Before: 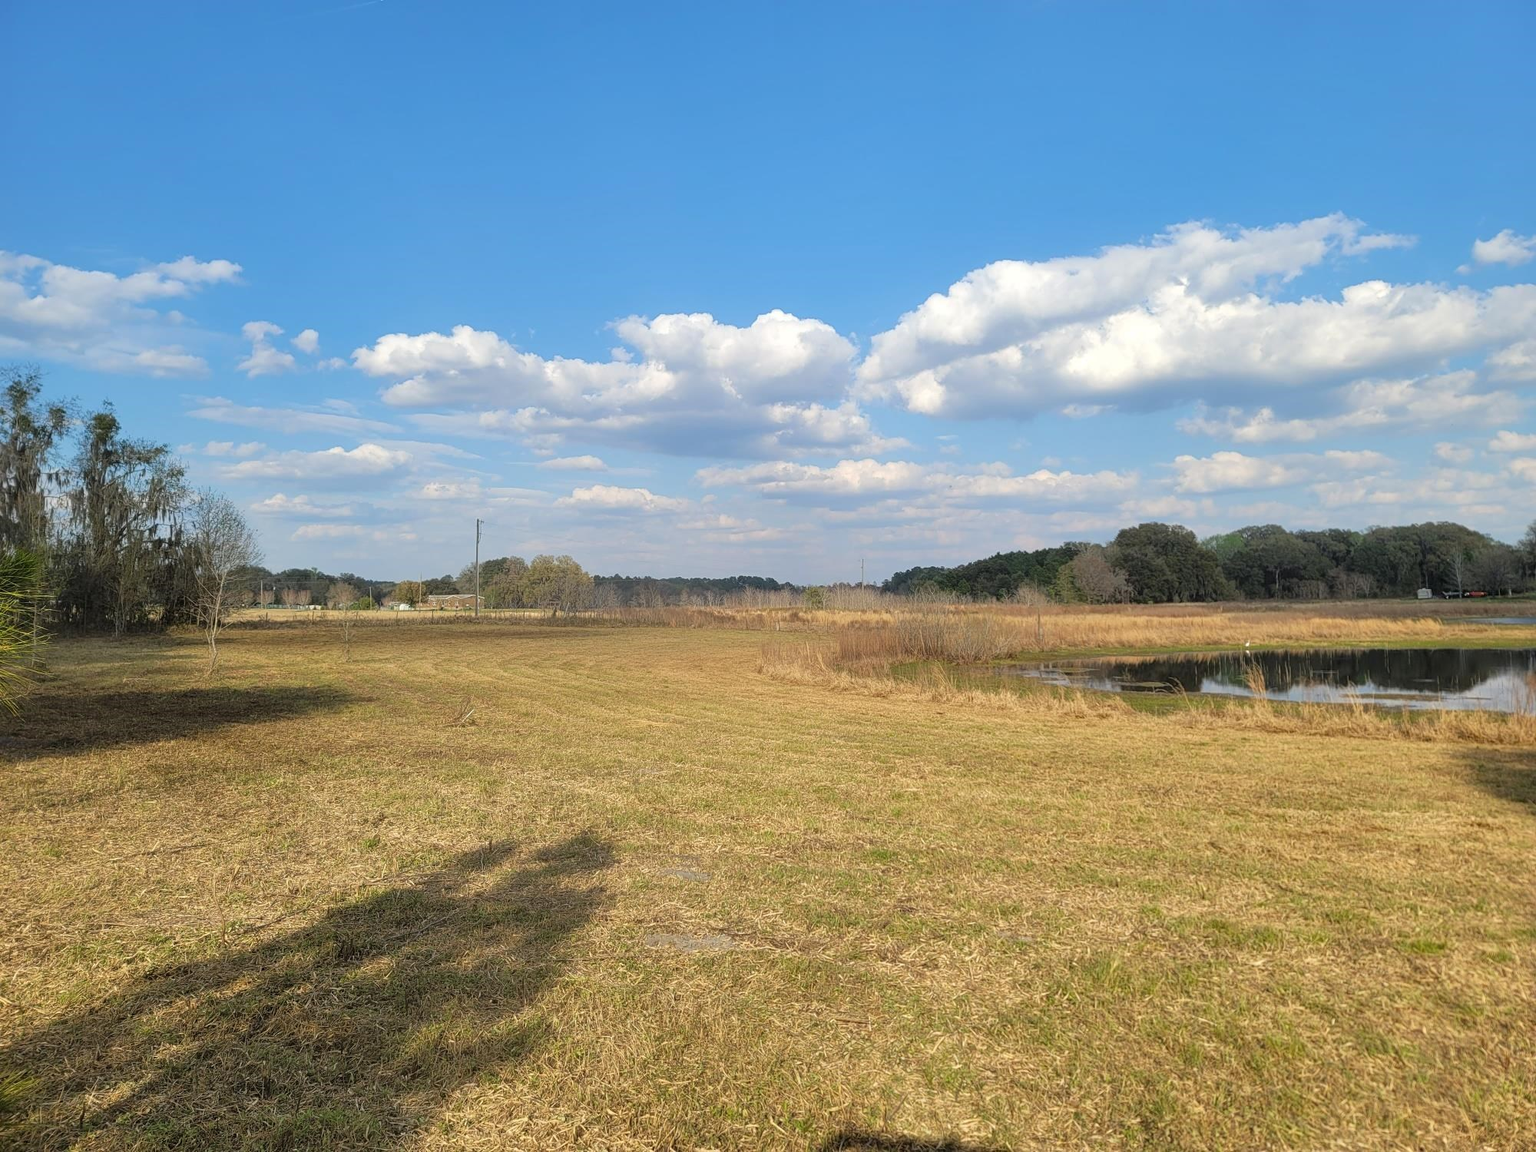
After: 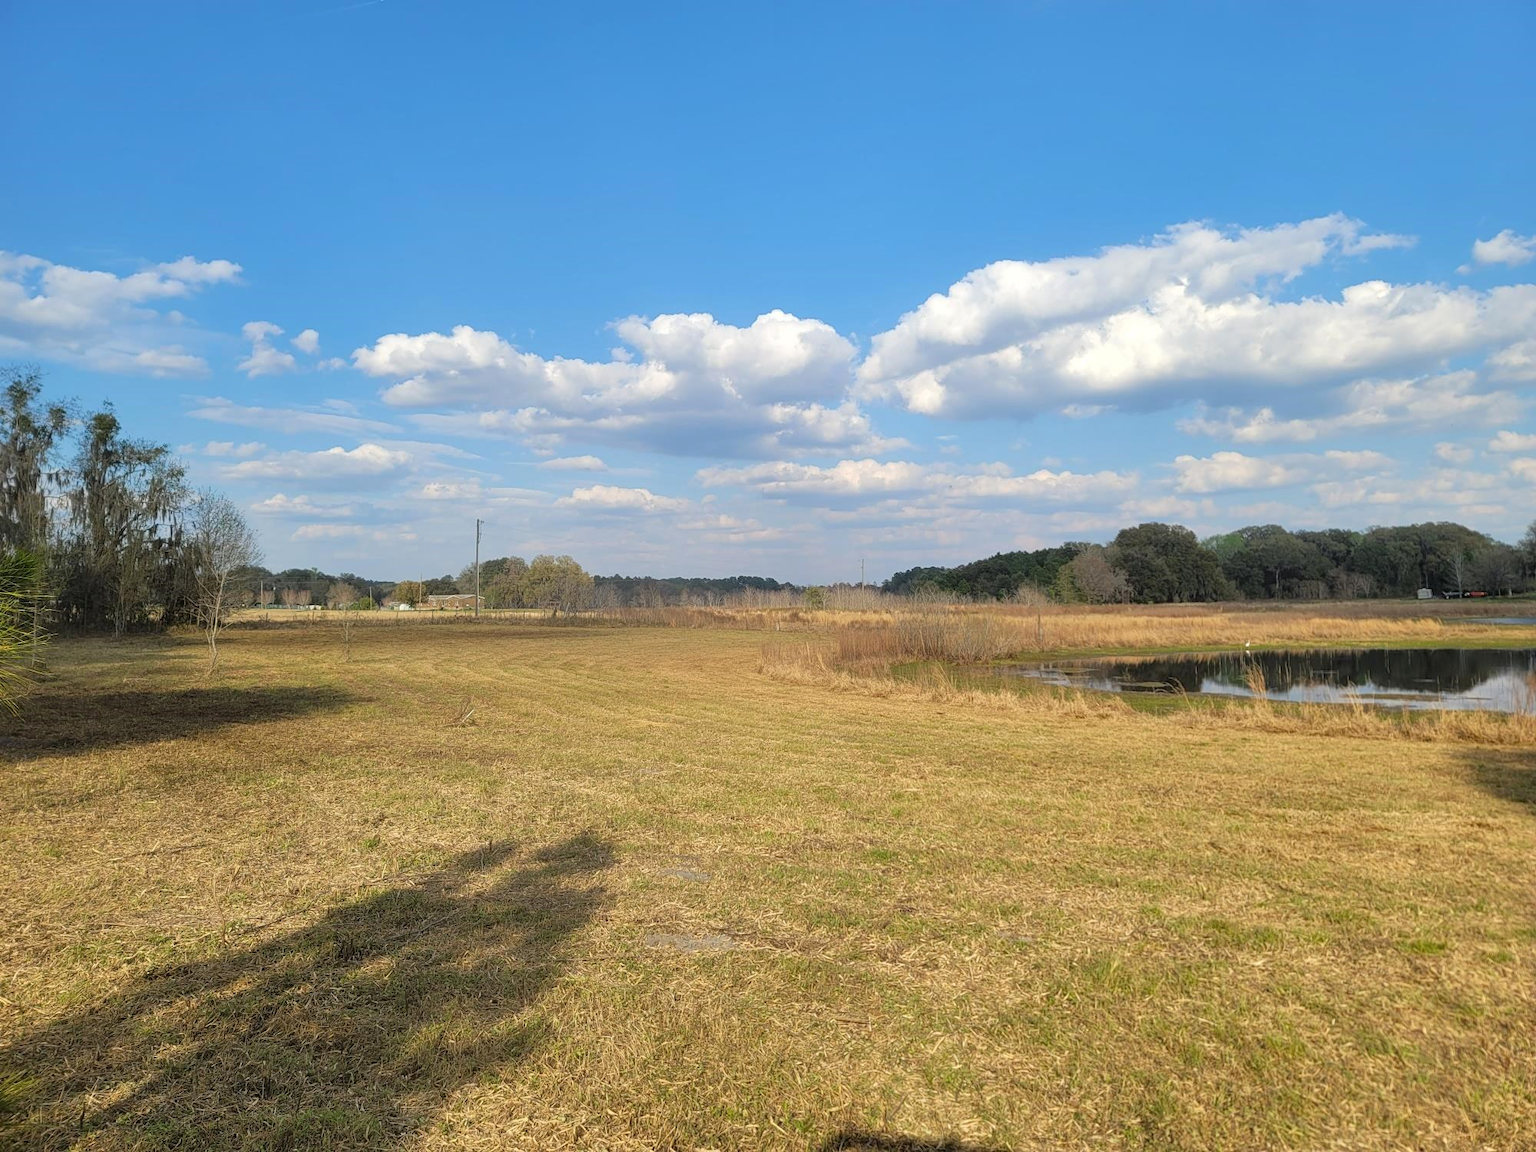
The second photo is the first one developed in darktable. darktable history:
color balance rgb: perceptual saturation grading › global saturation 0.426%, global vibrance 11.171%
